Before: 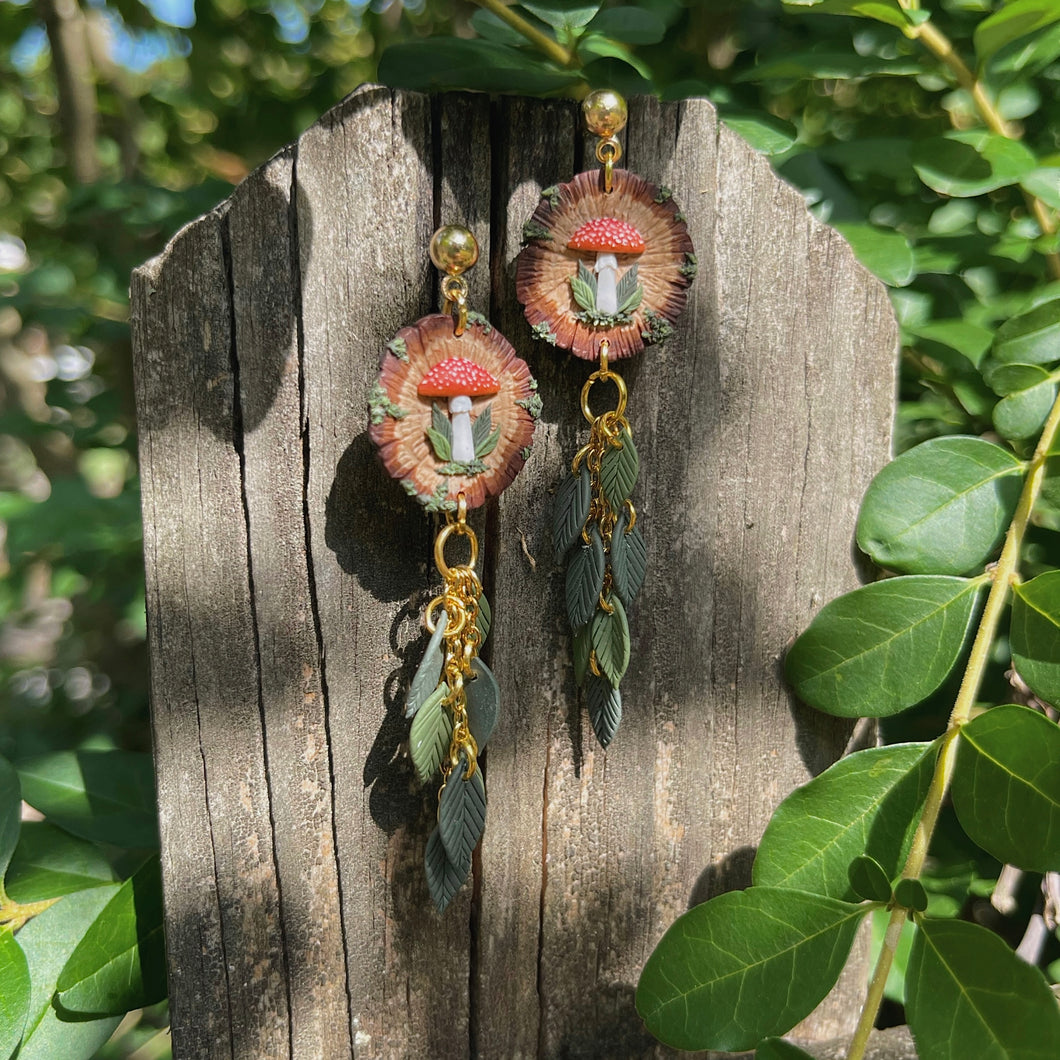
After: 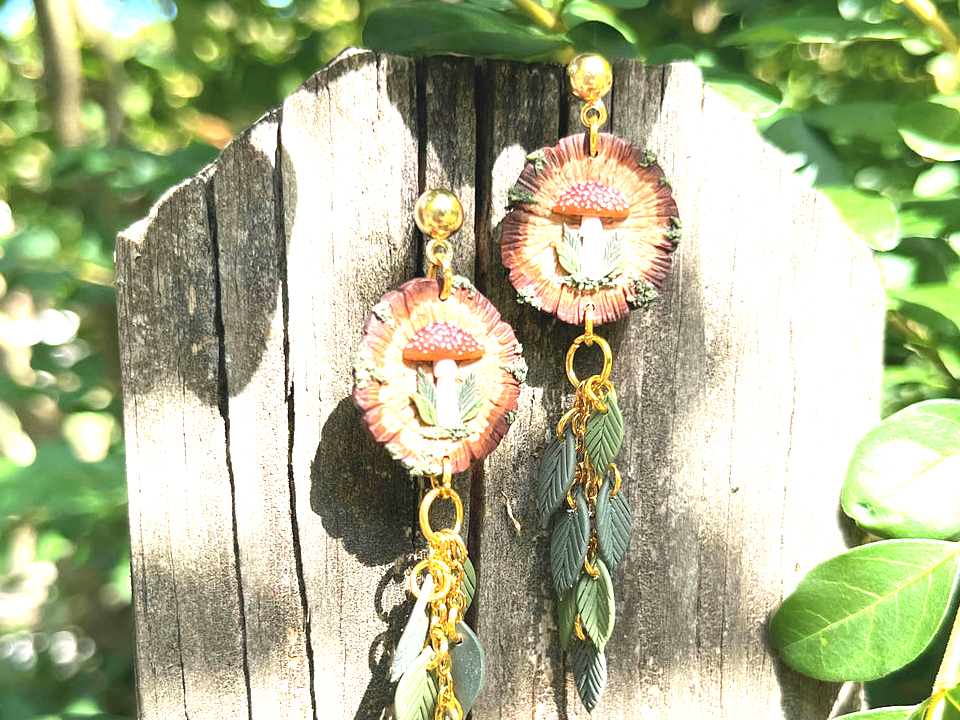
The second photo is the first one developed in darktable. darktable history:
exposure: black level correction 0, exposure 1.975 EV, compensate exposure bias true, compensate highlight preservation false
crop: left 1.509%, top 3.452%, right 7.696%, bottom 28.452%
